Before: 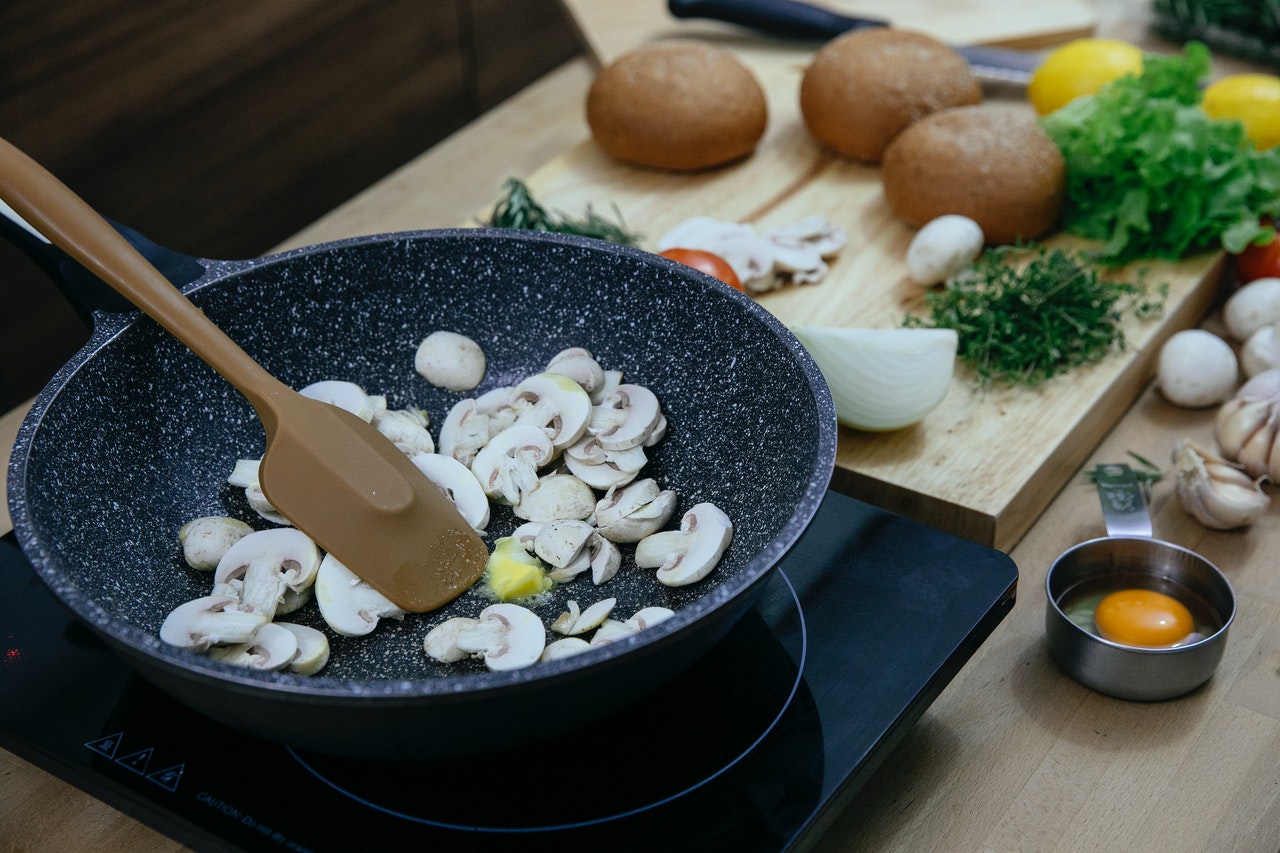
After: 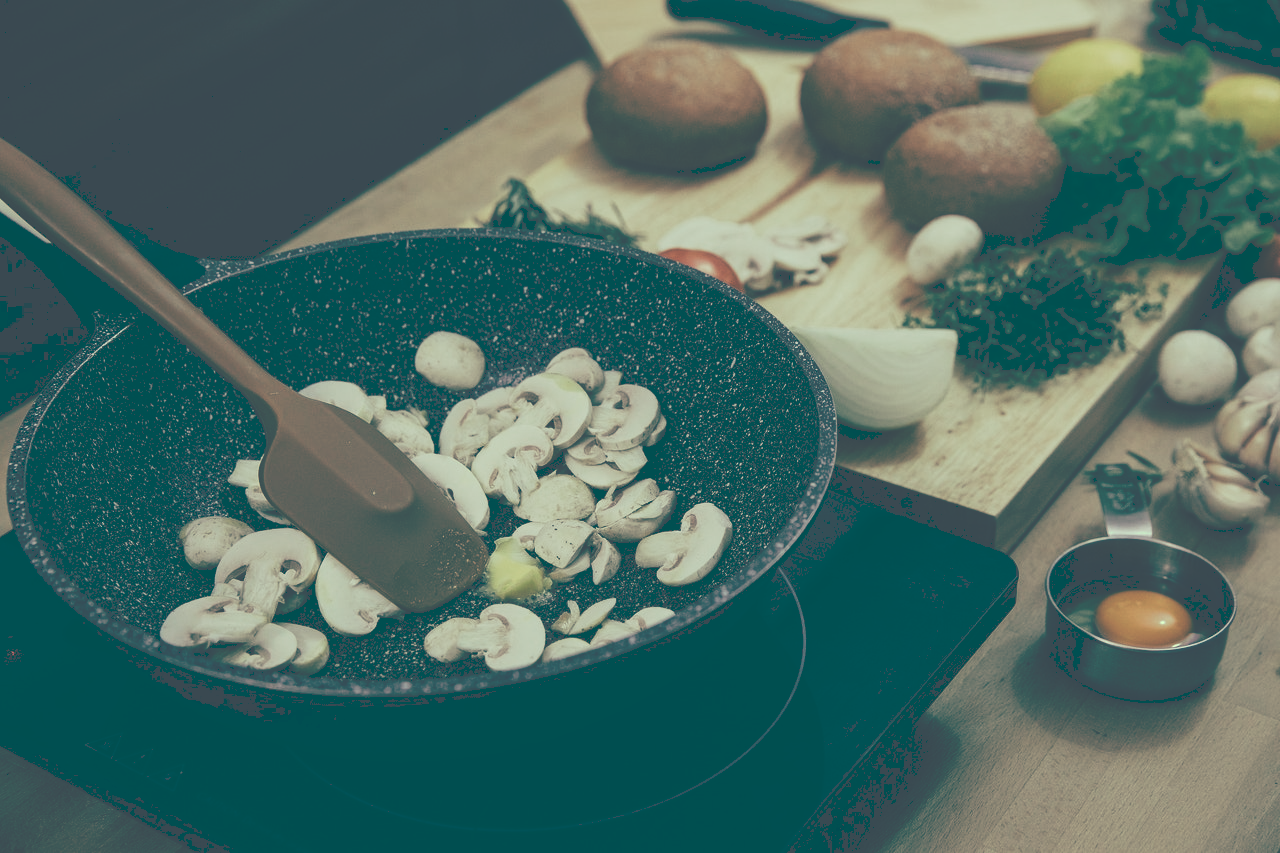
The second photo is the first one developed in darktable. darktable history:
tone curve: curves: ch0 [(0, 0) (0.003, 0.284) (0.011, 0.284) (0.025, 0.288) (0.044, 0.29) (0.069, 0.292) (0.1, 0.296) (0.136, 0.298) (0.177, 0.305) (0.224, 0.312) (0.277, 0.327) (0.335, 0.362) (0.399, 0.407) (0.468, 0.464) (0.543, 0.537) (0.623, 0.62) (0.709, 0.71) (0.801, 0.79) (0.898, 0.862) (1, 1)], preserve colors none
color look up table: target L [95.61, 91.14, 79.4, 73.12, 73.57, 65.23, 53.37, 46.97, 48.45, 45.34, 39.14, 23.46, 202.07, 78.76, 77.61, 72.51, 63.5, 61.74, 60.22, 52.81, 53.53, 46.1, 41.91, 33.79, 32.15, 20.92, 94.18, 91.01, 65.67, 87.7, 74.11, 66.46, 56.28, 47.08, 65.42, 38.37, 37.17, 38.24, 15.82, 13.63, 14.12, 14.35, 87.27, 64.3, 67.6, 51.9, 36.85, 25.08, 21.39], target a [-16.9, -21.81, -41.83, -39.2, -5.491, -28.39, -44.07, -31.7, -30.25, -22.09, -11.22, -61.5, 0, 3.072, 8.91, 22.62, 3.056, 23.39, 34.7, 3.861, 38.45, 15.11, 24.54, -0.217, 15.38, -39.63, -5.192, -0.688, 11.22, 2.833, 8.881, 2.534, 32.57, -0.337, 15.58, -7.804, 3.717, 10.5, -42.53, -34.04, -38.03, -36.94, -25.79, -32.79, -2.869, -23.54, -24.77, -53.73, -54.32], target b [34.33, 39.75, 29.79, 15.31, 21.1, 21.7, 22.06, 16.41, 9.79, 0.651, 8.15, -11.85, -0.001, 42.31, 26.25, 24.91, 31.42, 37.18, 34.65, 7.274, 14.97, 15.87, 3.759, -3.214, 4.096, -15.26, 19.9, 15.77, 11.95, 12.23, 8.747, -15.9, 1.731, -3.124, -1.878, -18.84, -13.94, -31.28, -25.25, -35.78, -27.43, -32.35, 11.15, 4.881, 7.535, -14.46, -9.76, -14.48, -23.06], num patches 49
